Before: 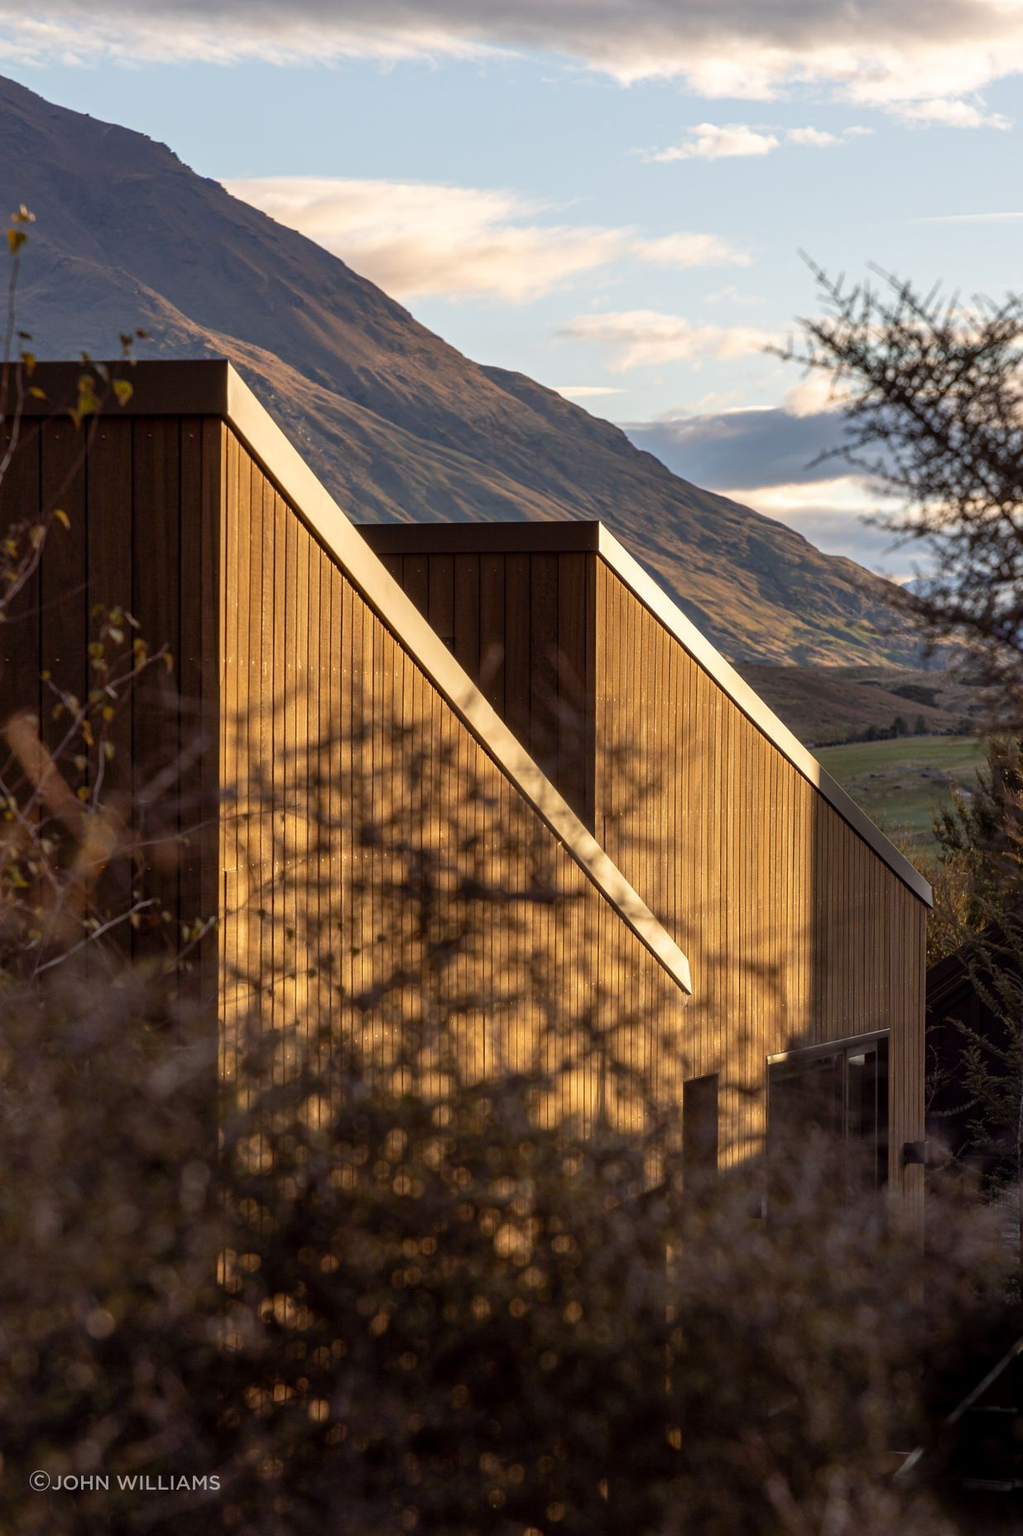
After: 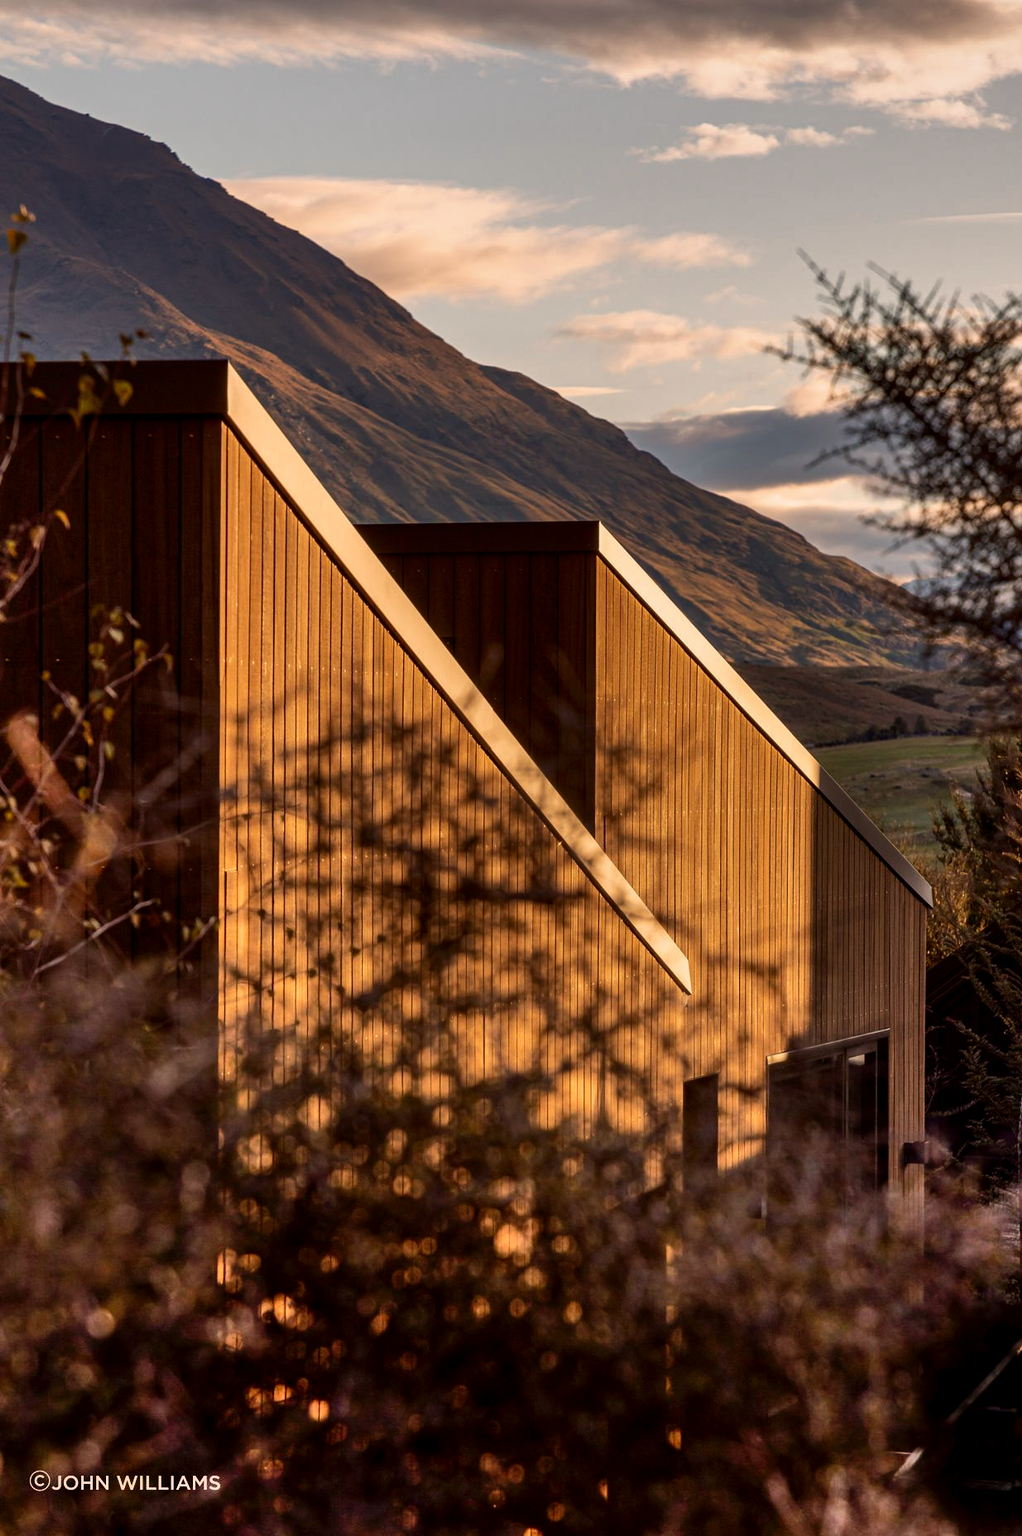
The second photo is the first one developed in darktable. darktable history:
shadows and highlights: radius 200, shadows 63.51, highlights -58.6, highlights color adjustment 0%, soften with gaussian
contrast brightness saturation: brightness -0.12, saturation 0.02
exposure: black level correction 0.029, exposure -0.116 EV
white balance: red 1.103, blue 0.936
